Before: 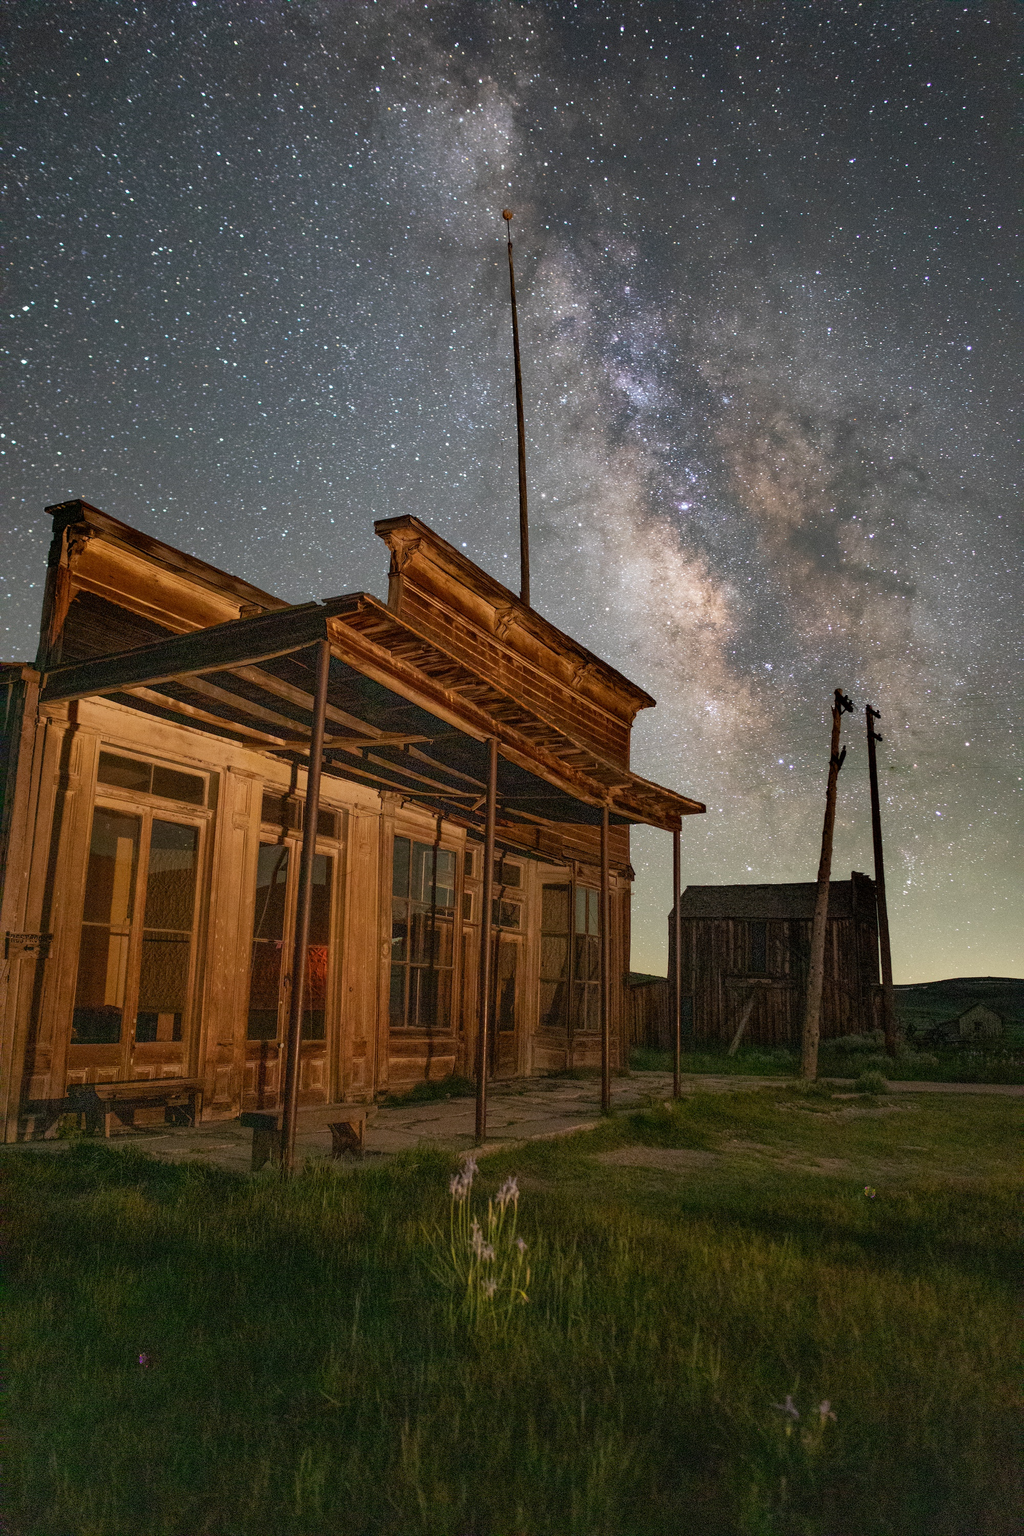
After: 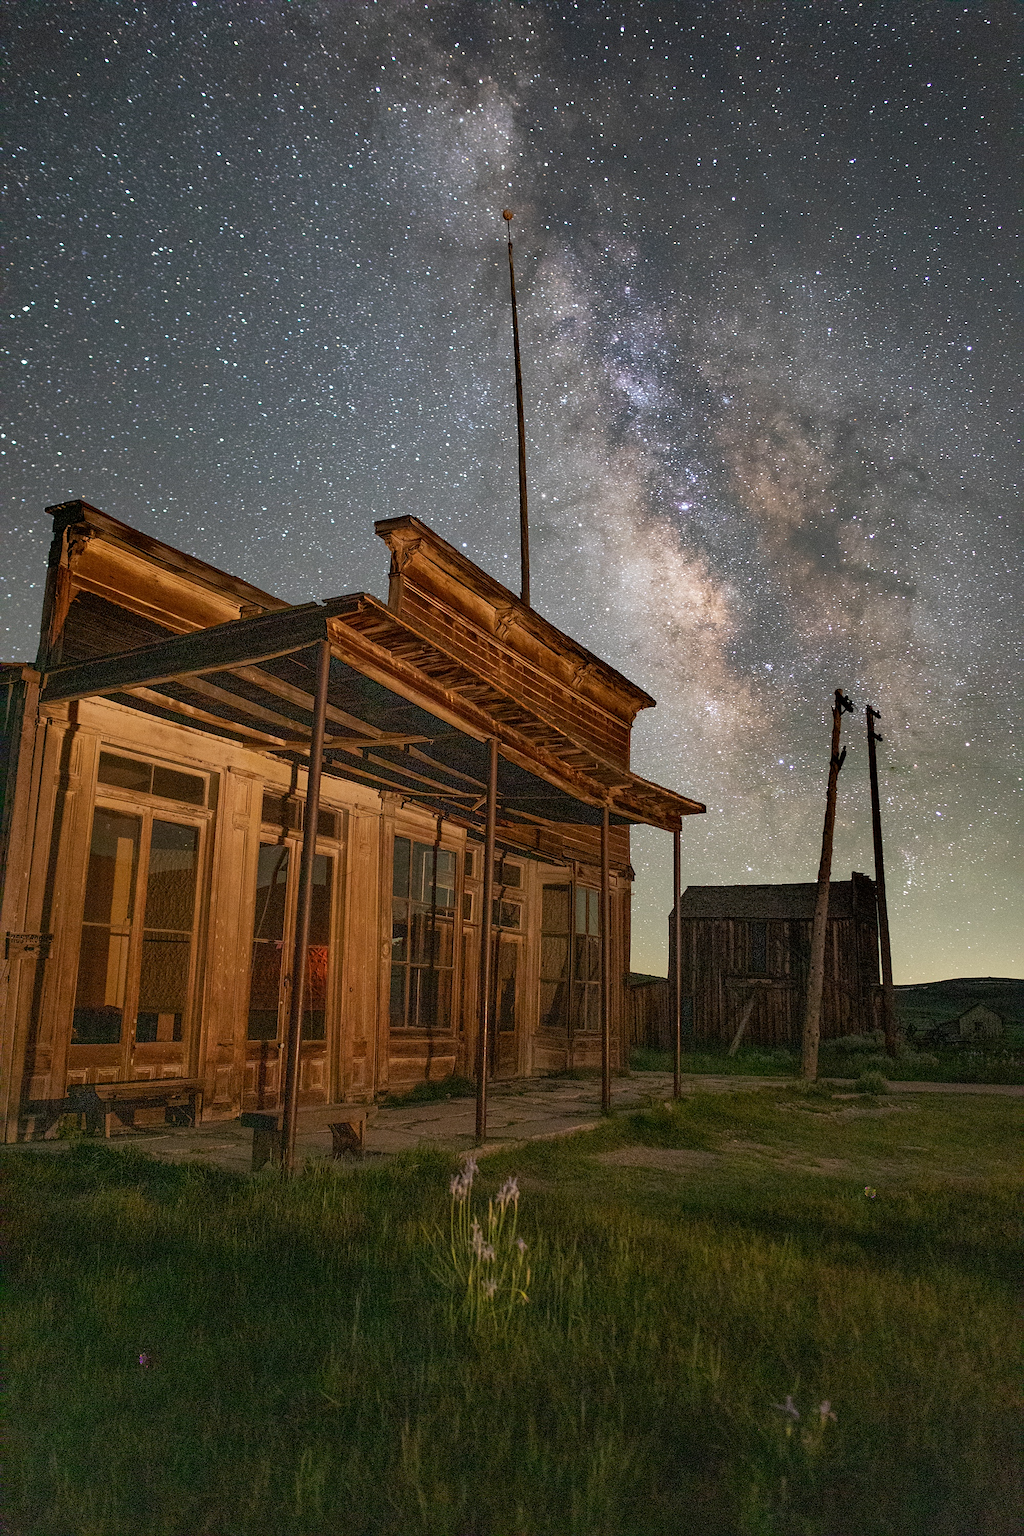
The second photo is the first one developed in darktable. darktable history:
sharpen: radius 1.864, amount 0.398, threshold 1.271
